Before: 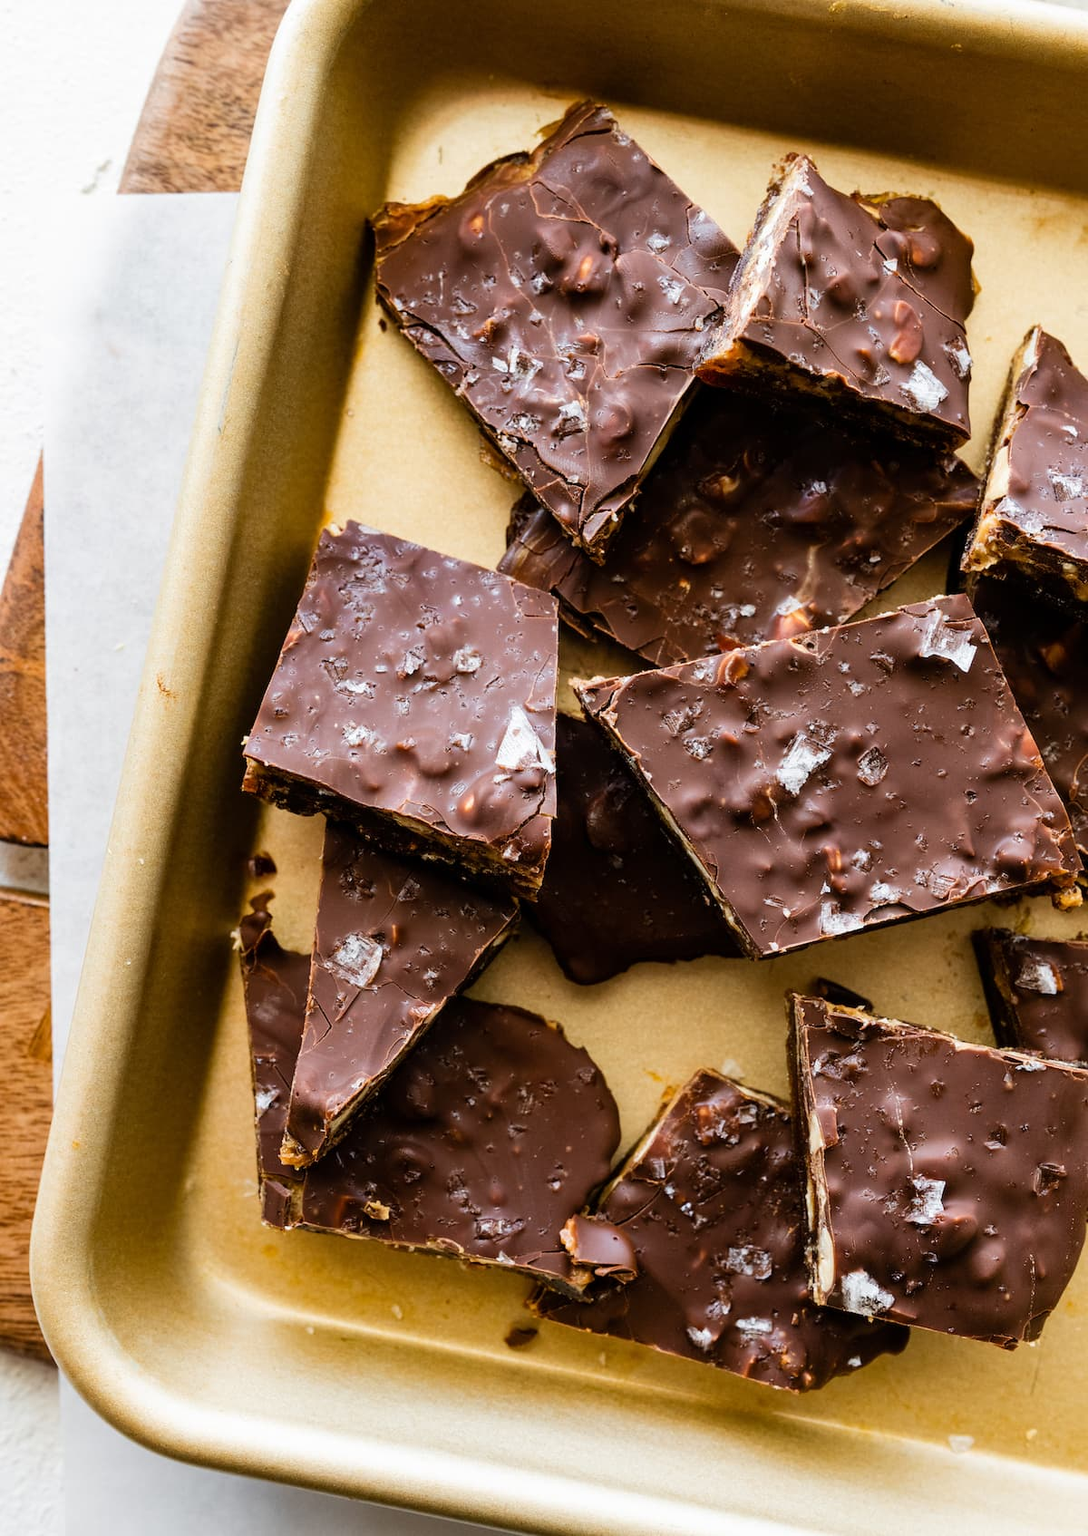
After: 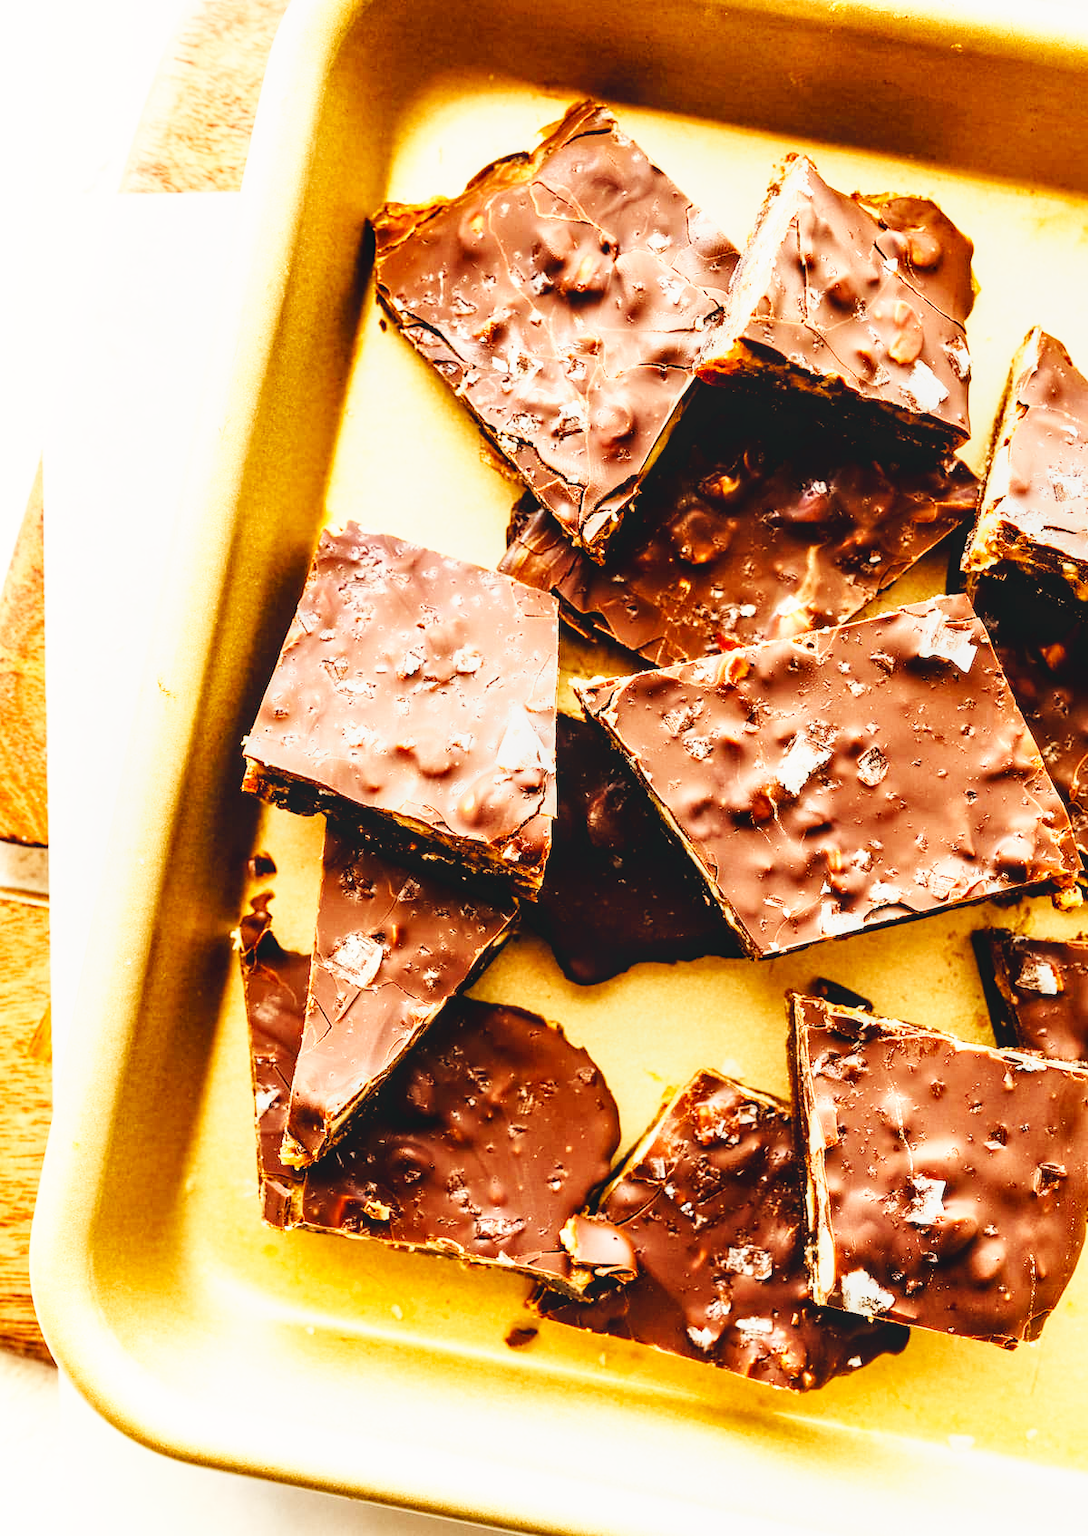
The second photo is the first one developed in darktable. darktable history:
local contrast: detail 110%
exposure: black level correction 0.001, exposure 0.5 EV, compensate exposure bias true, compensate highlight preservation false
white balance: red 1.138, green 0.996, blue 0.812
base curve: curves: ch0 [(0, 0.003) (0.001, 0.002) (0.006, 0.004) (0.02, 0.022) (0.048, 0.086) (0.094, 0.234) (0.162, 0.431) (0.258, 0.629) (0.385, 0.8) (0.548, 0.918) (0.751, 0.988) (1, 1)], preserve colors none
